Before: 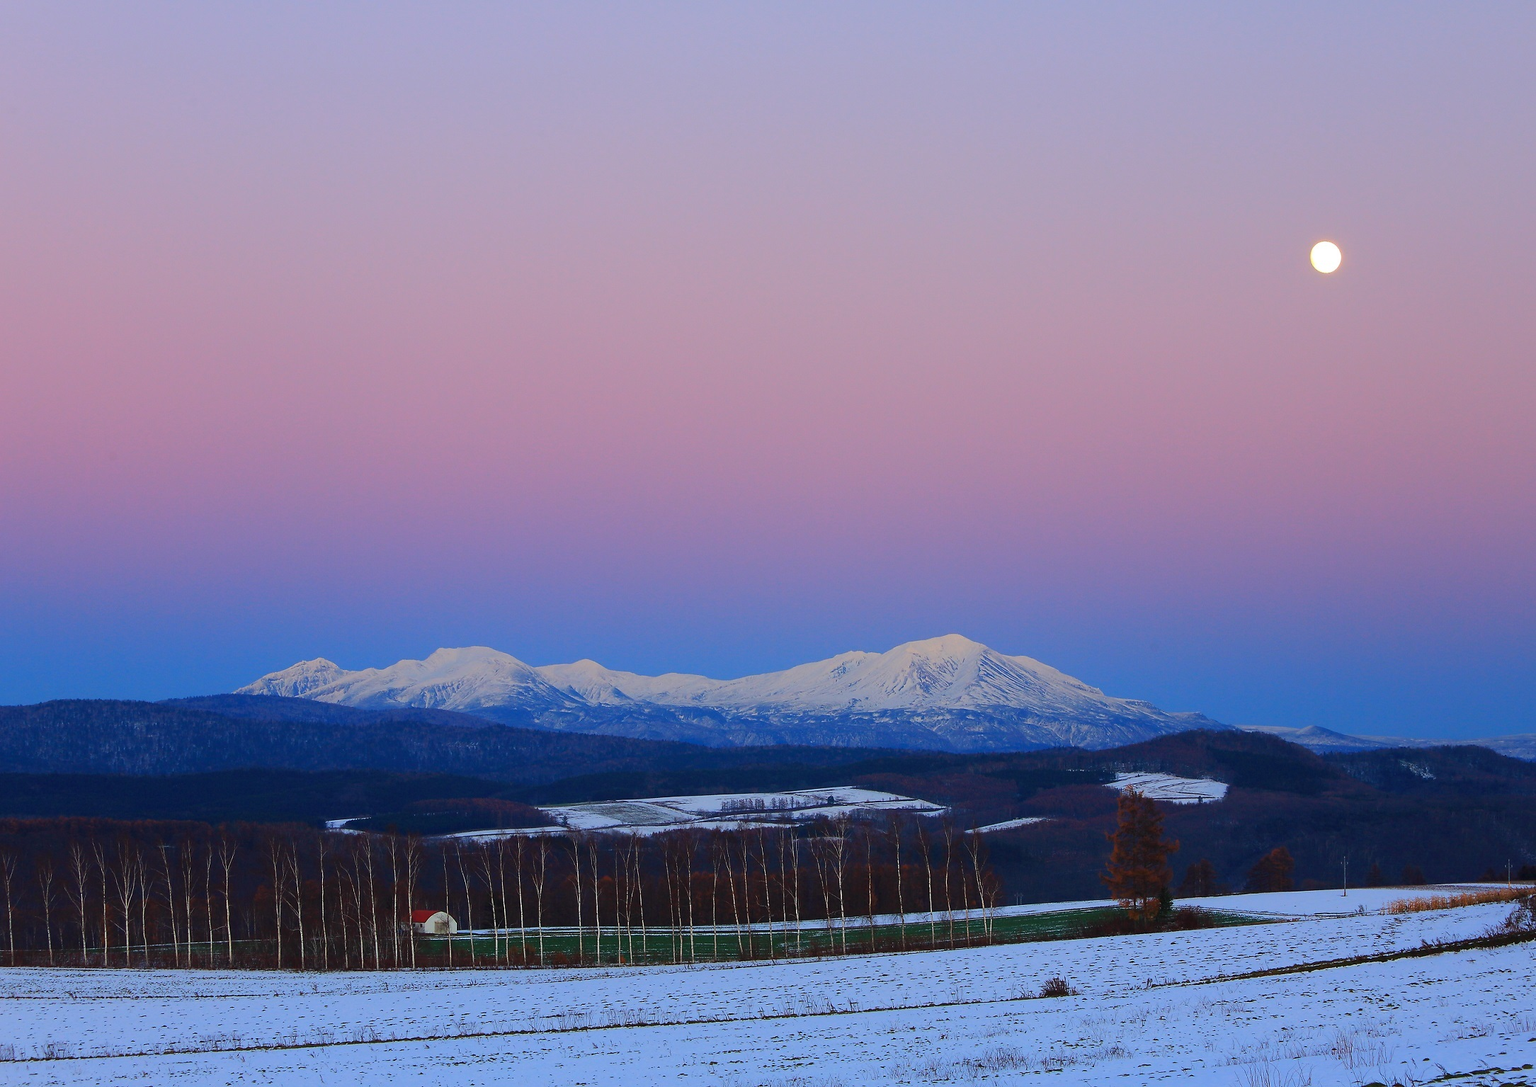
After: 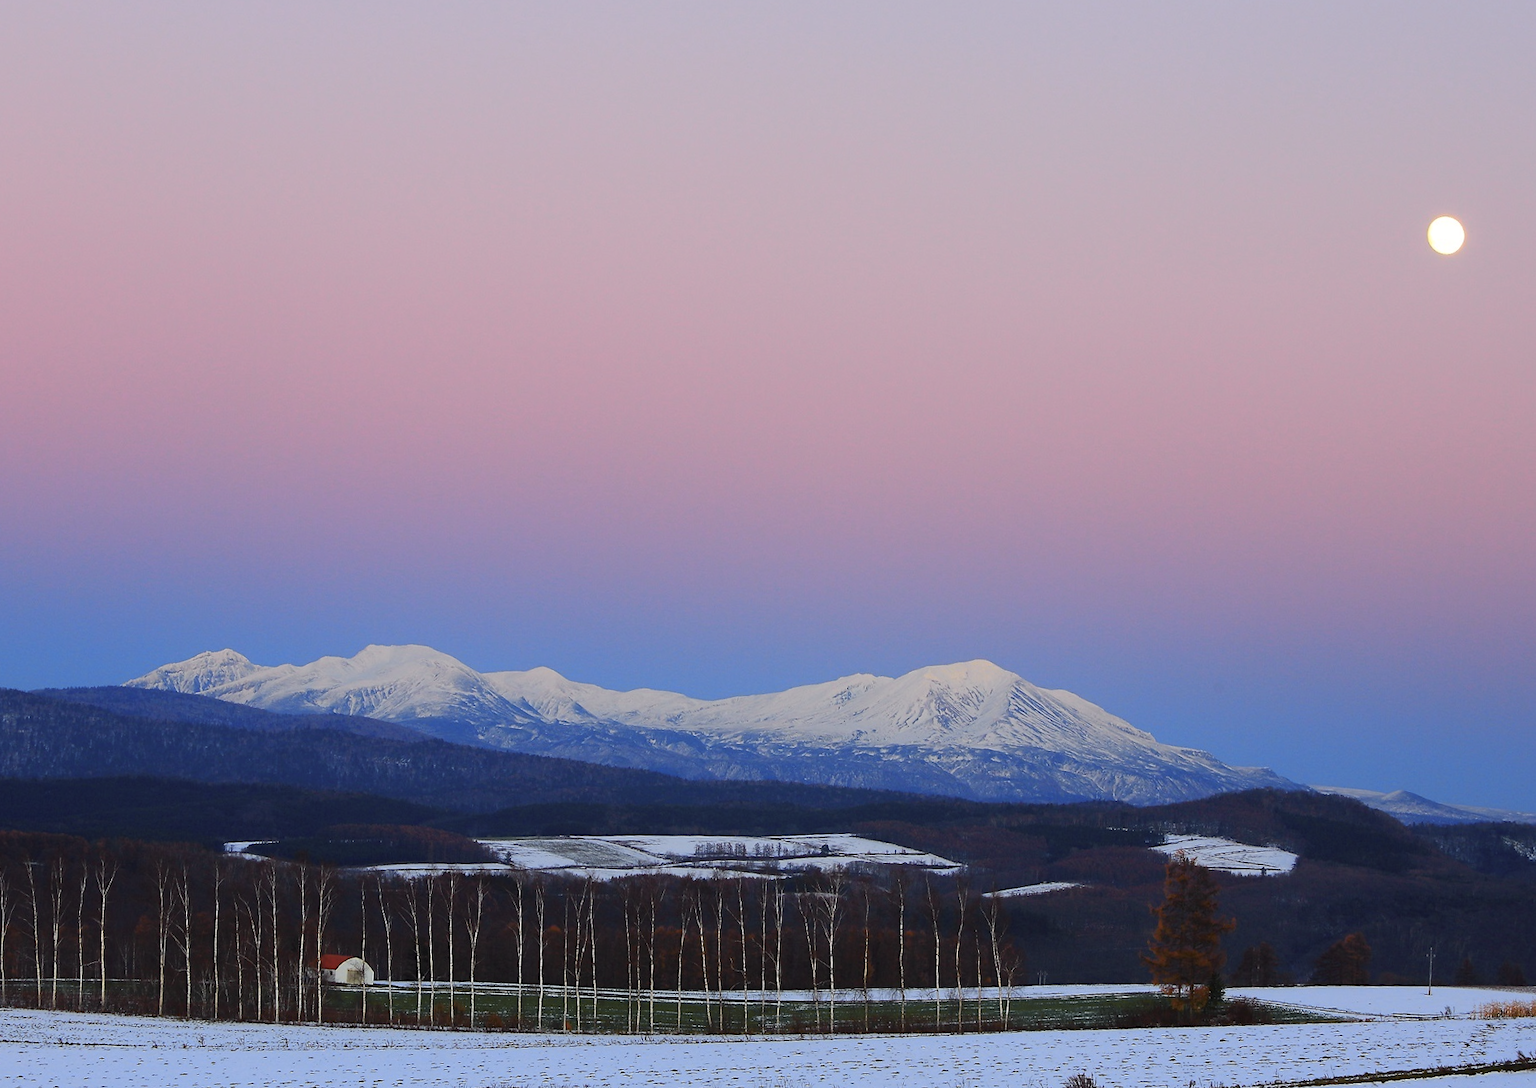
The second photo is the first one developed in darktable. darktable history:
tone curve: curves: ch0 [(0, 0) (0.765, 0.816) (1, 1)]; ch1 [(0, 0) (0.425, 0.464) (0.5, 0.5) (0.531, 0.522) (0.588, 0.575) (0.994, 0.939)]; ch2 [(0, 0) (0.398, 0.435) (0.455, 0.481) (0.501, 0.504) (0.529, 0.544) (0.584, 0.585) (1, 0.911)], color space Lab, independent channels, preserve colors none
crop and rotate: angle -2.97°, left 5.047%, top 5.17%, right 4.729%, bottom 4.473%
